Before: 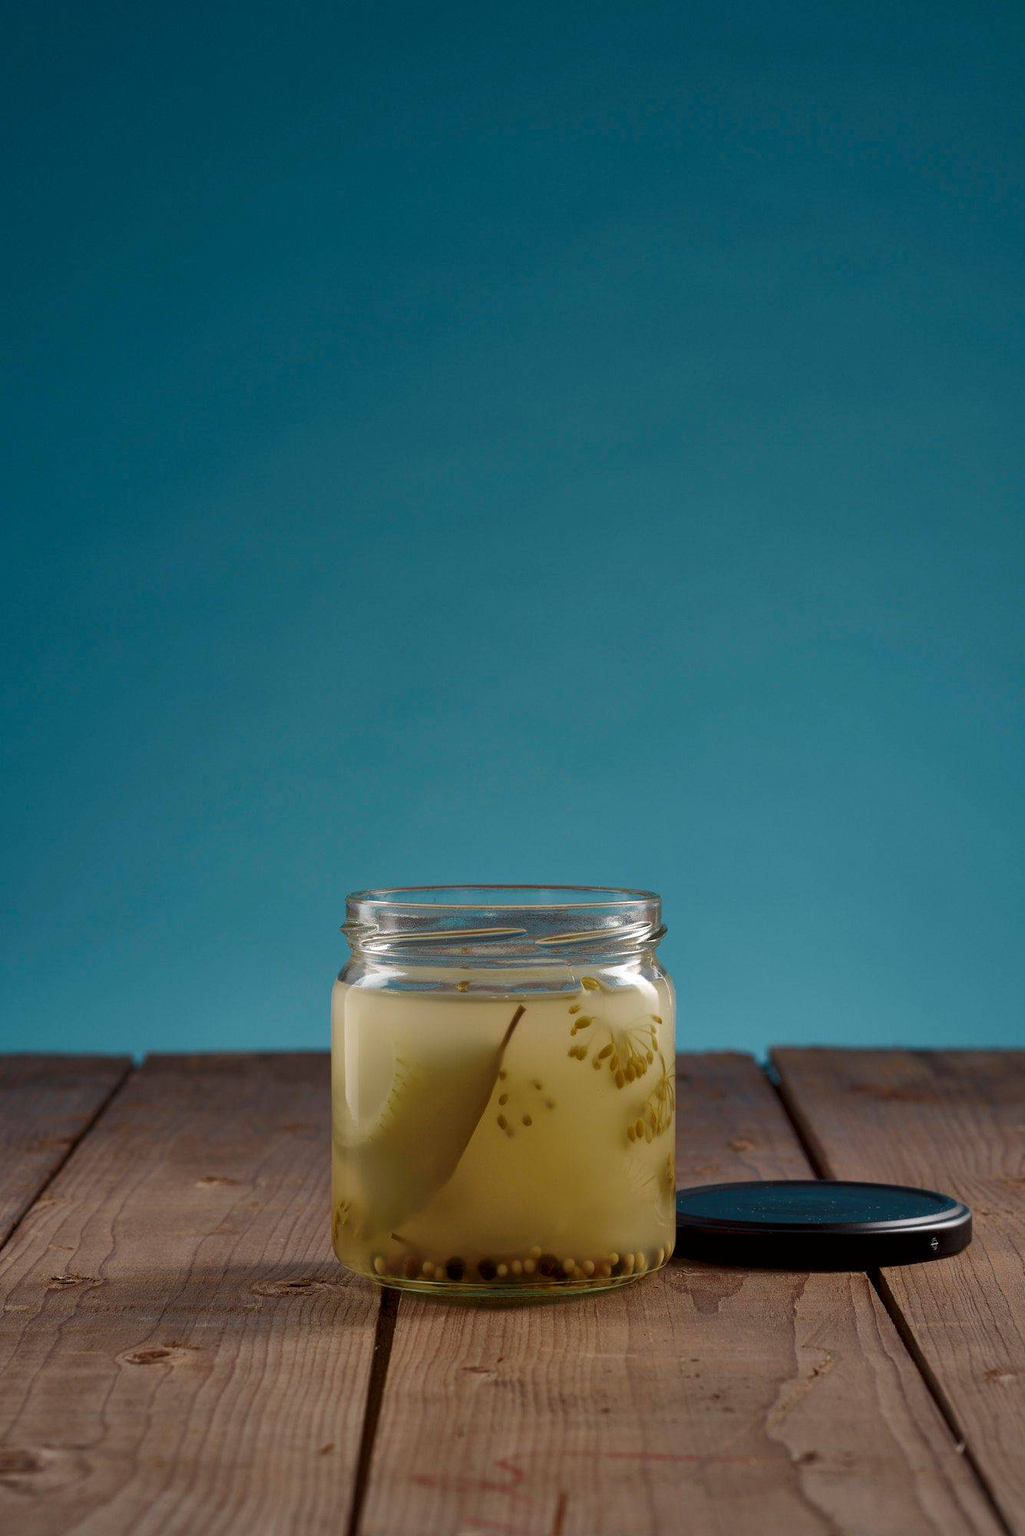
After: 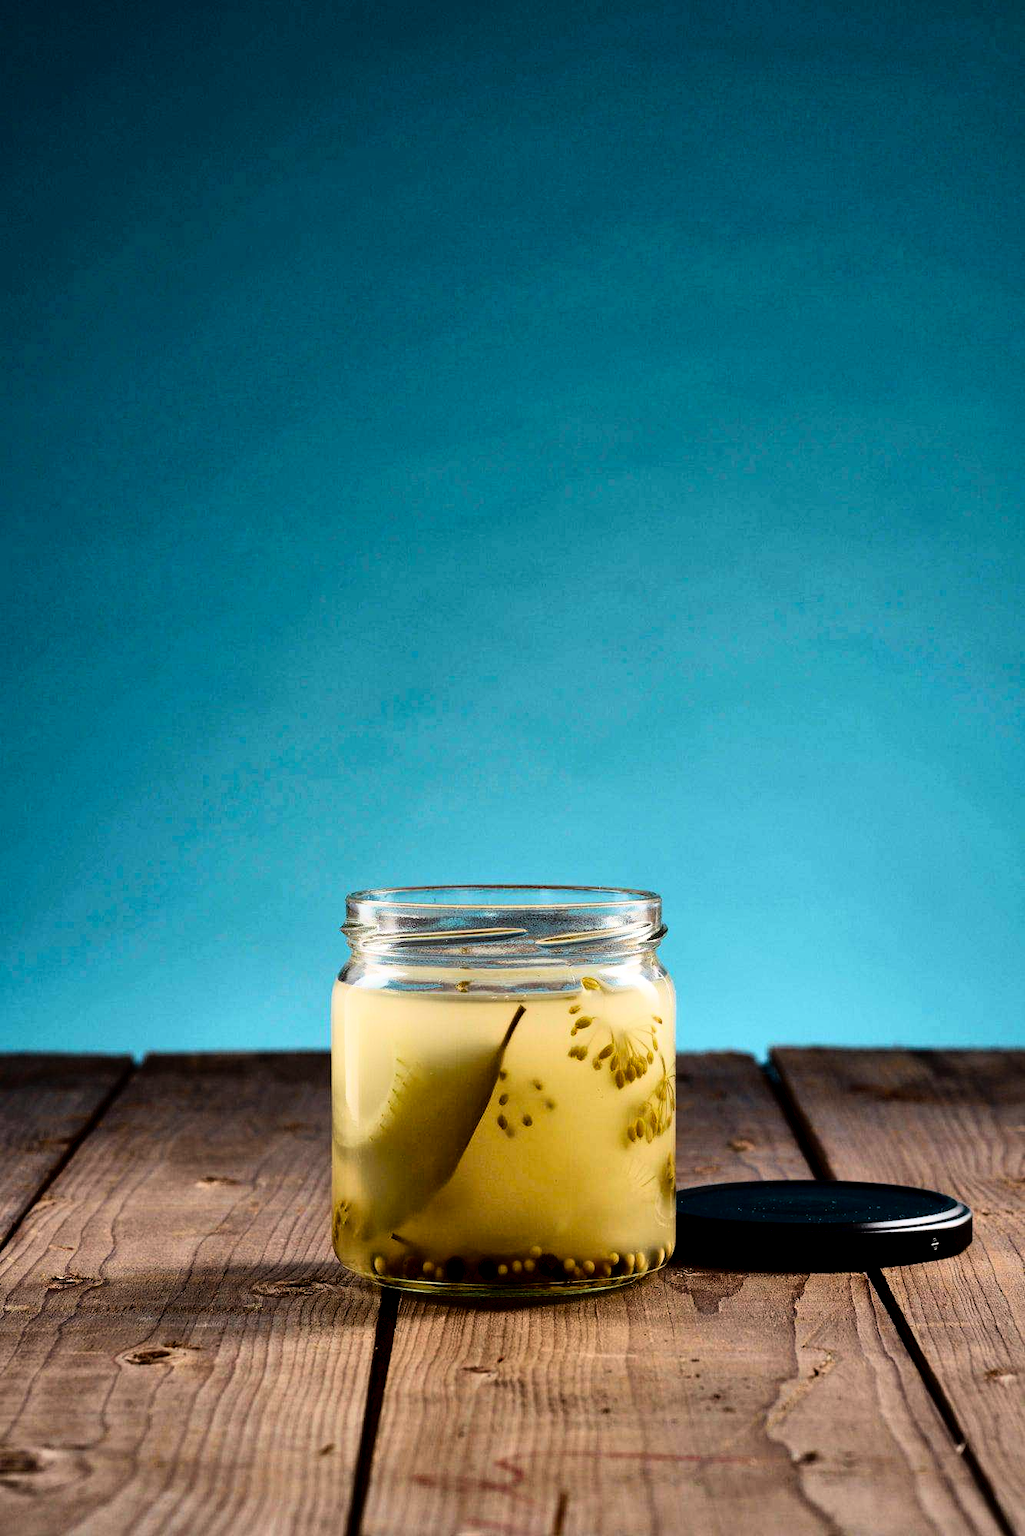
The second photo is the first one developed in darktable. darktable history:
rgb curve: curves: ch0 [(0, 0) (0.21, 0.15) (0.24, 0.21) (0.5, 0.75) (0.75, 0.96) (0.89, 0.99) (1, 1)]; ch1 [(0, 0.02) (0.21, 0.13) (0.25, 0.2) (0.5, 0.67) (0.75, 0.9) (0.89, 0.97) (1, 1)]; ch2 [(0, 0.02) (0.21, 0.13) (0.25, 0.2) (0.5, 0.67) (0.75, 0.9) (0.89, 0.97) (1, 1)], compensate middle gray true
exposure: black level correction 0.012, compensate highlight preservation false
